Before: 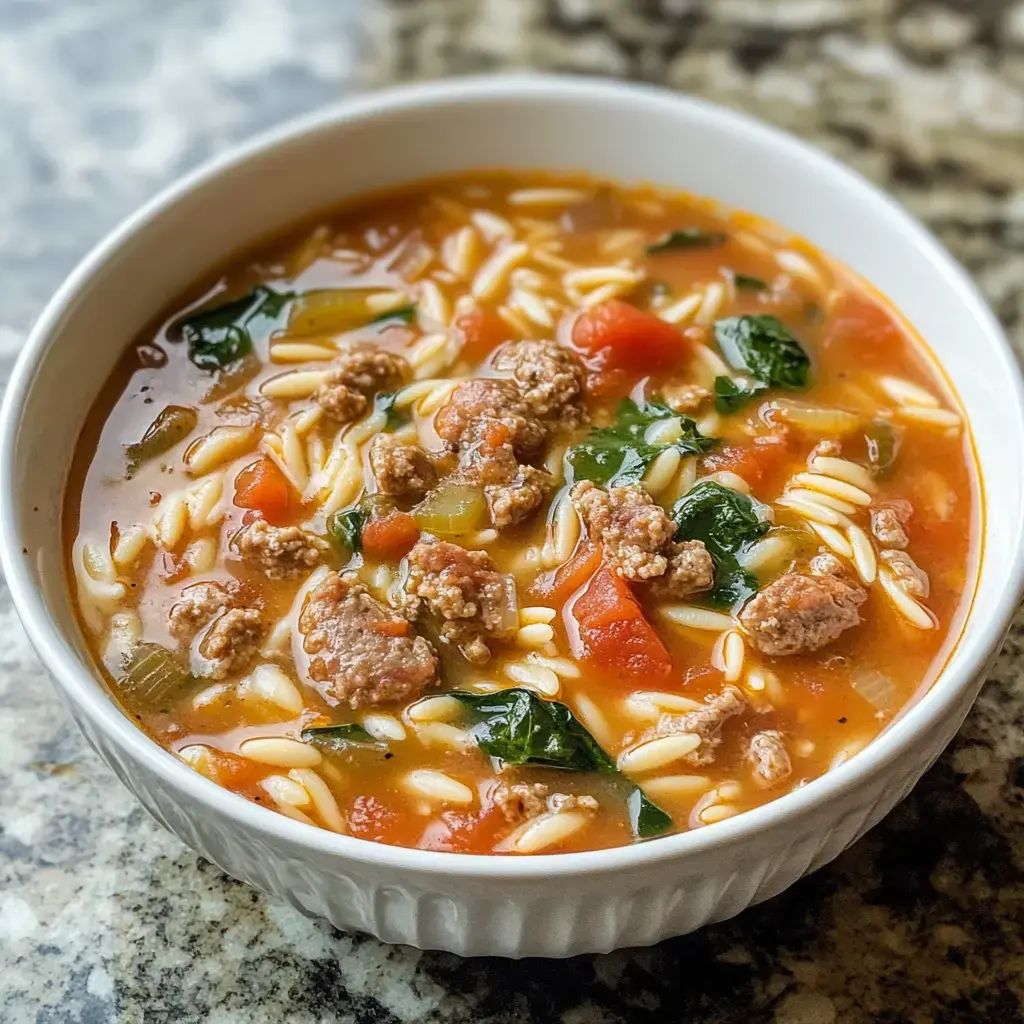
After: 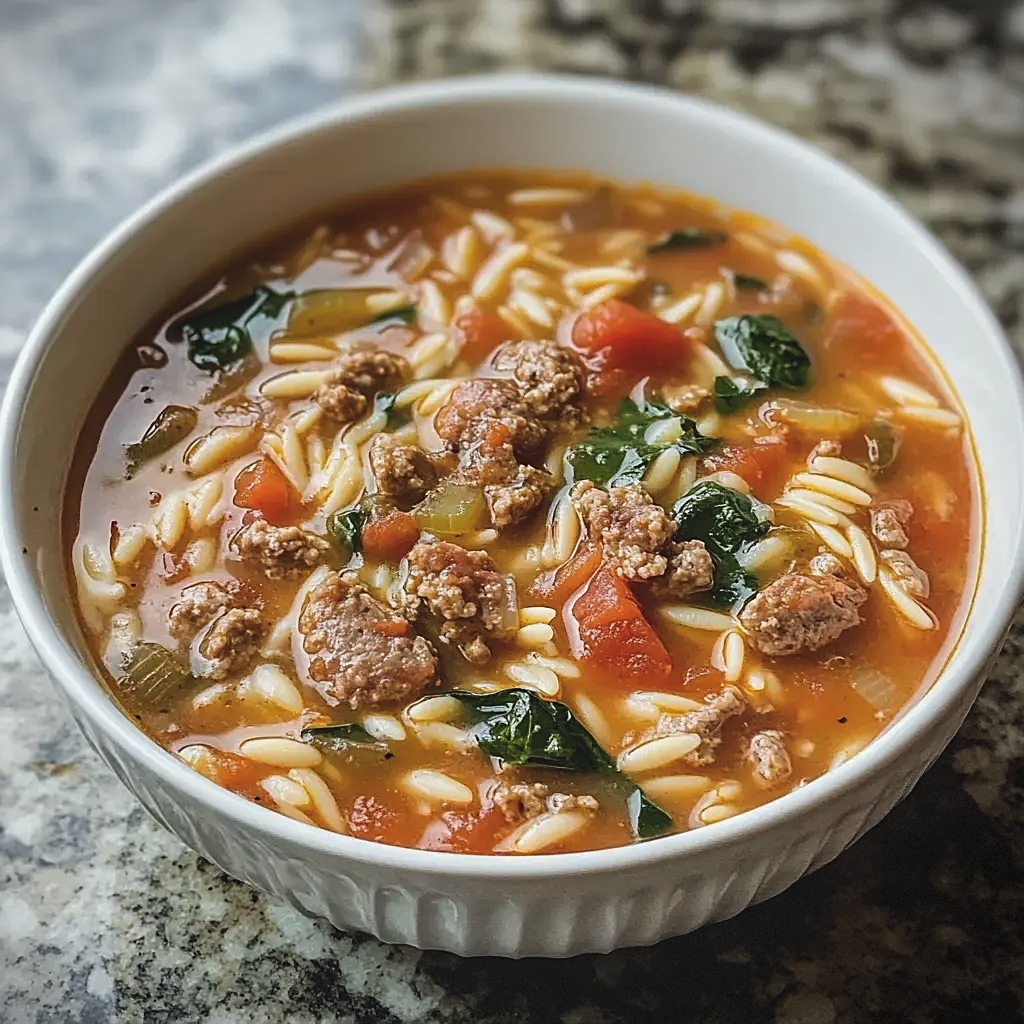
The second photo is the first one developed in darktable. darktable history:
tone equalizer: -8 EV -0.443 EV, -7 EV -0.386 EV, -6 EV -0.357 EV, -5 EV -0.215 EV, -3 EV 0.211 EV, -2 EV 0.337 EV, -1 EV 0.415 EV, +0 EV 0.431 EV, edges refinement/feathering 500, mask exposure compensation -1.57 EV, preserve details no
exposure: black level correction -0.015, exposure -0.529 EV, compensate highlight preservation false
sharpen: on, module defaults
vignetting: fall-off start 91.55%, center (-0.123, -0.007), dithering 8-bit output
